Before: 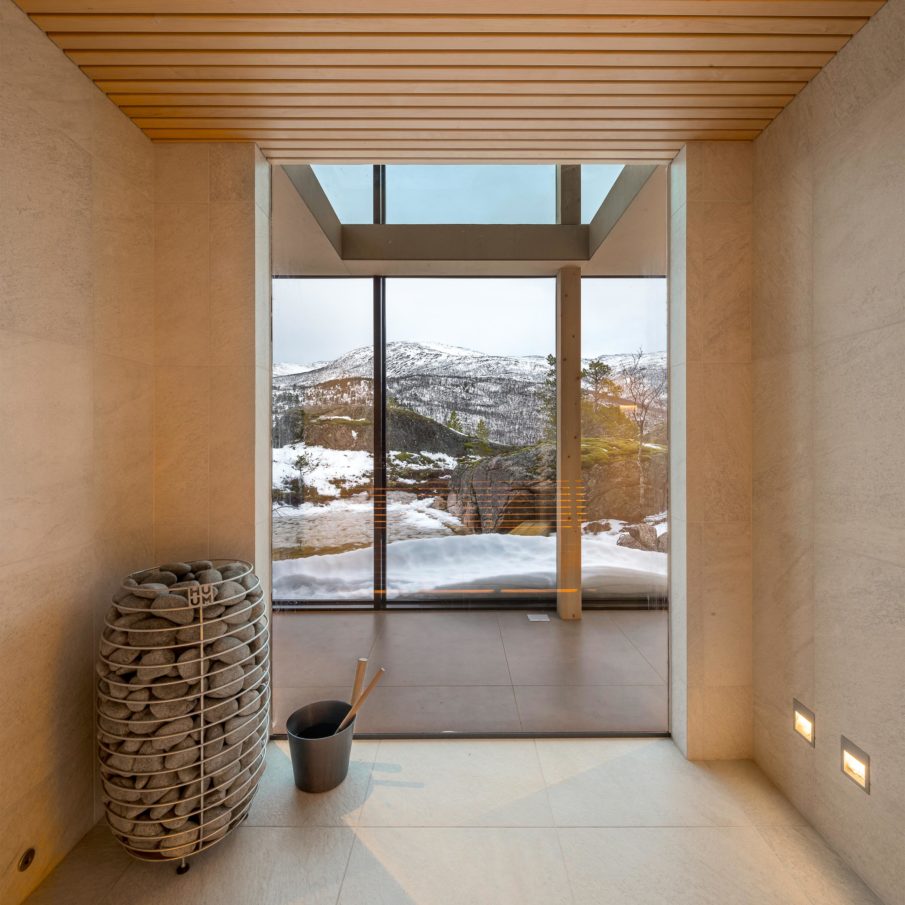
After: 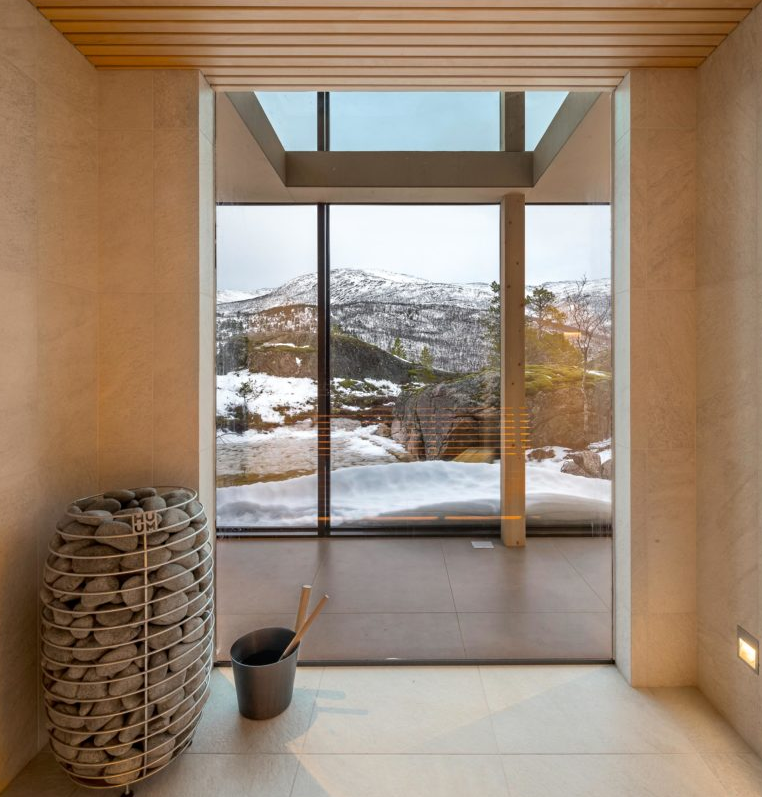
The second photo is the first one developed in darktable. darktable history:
exposure: compensate highlight preservation false
sharpen: radius 5.341, amount 0.313, threshold 26.558
crop: left 6.238%, top 8.126%, right 9.534%, bottom 3.723%
